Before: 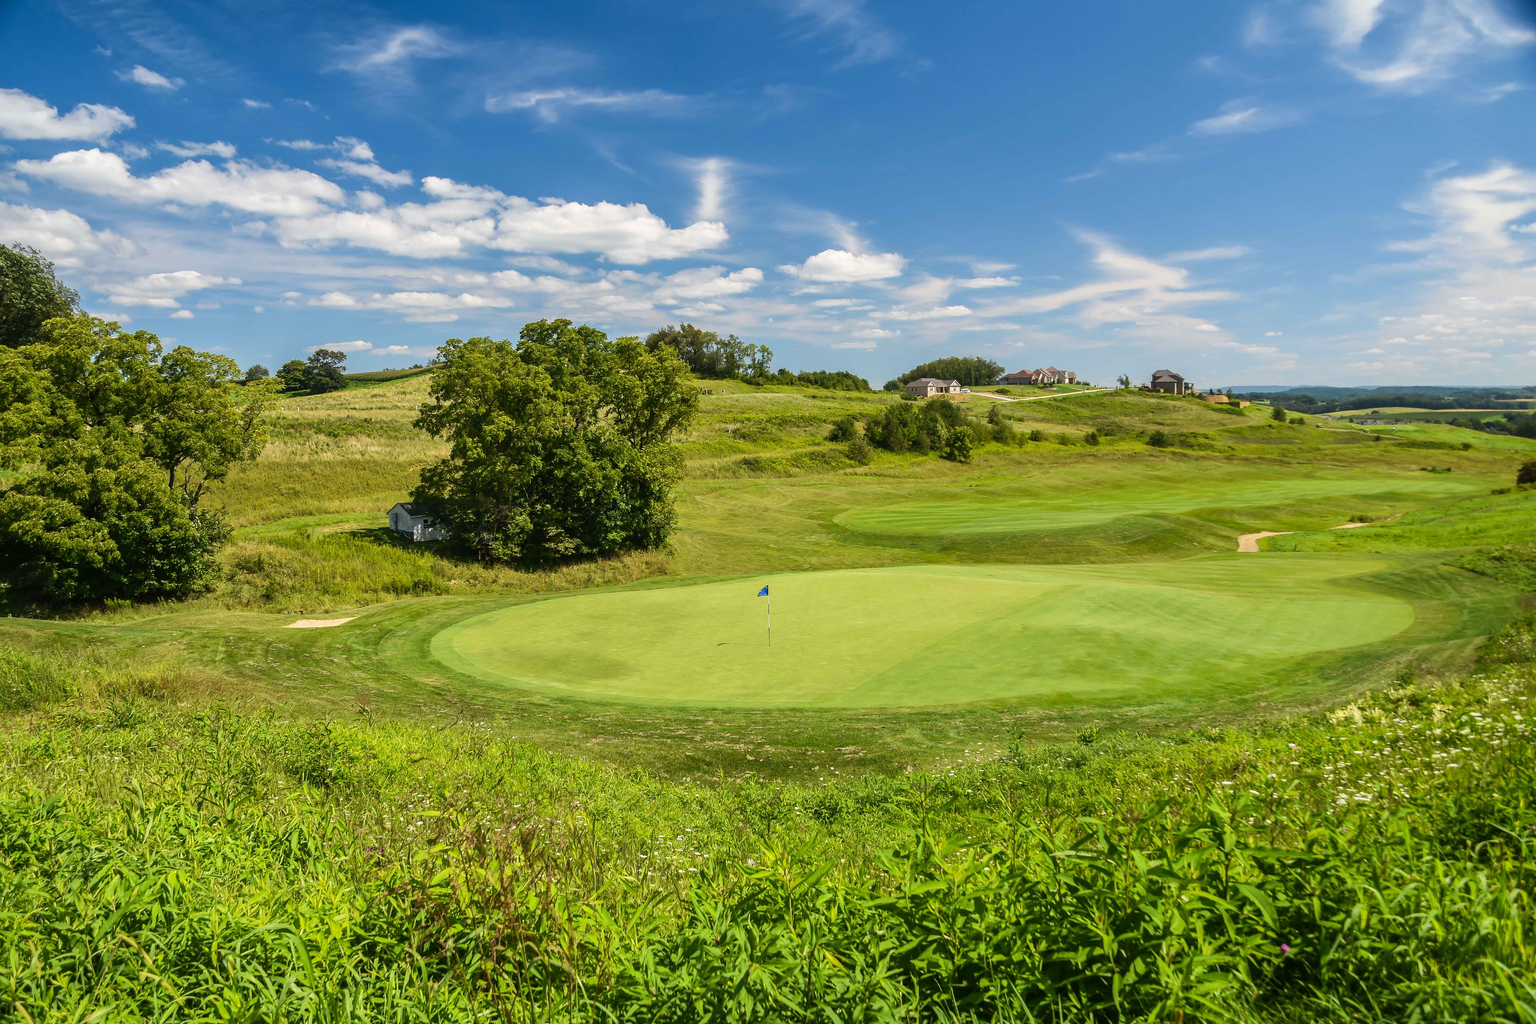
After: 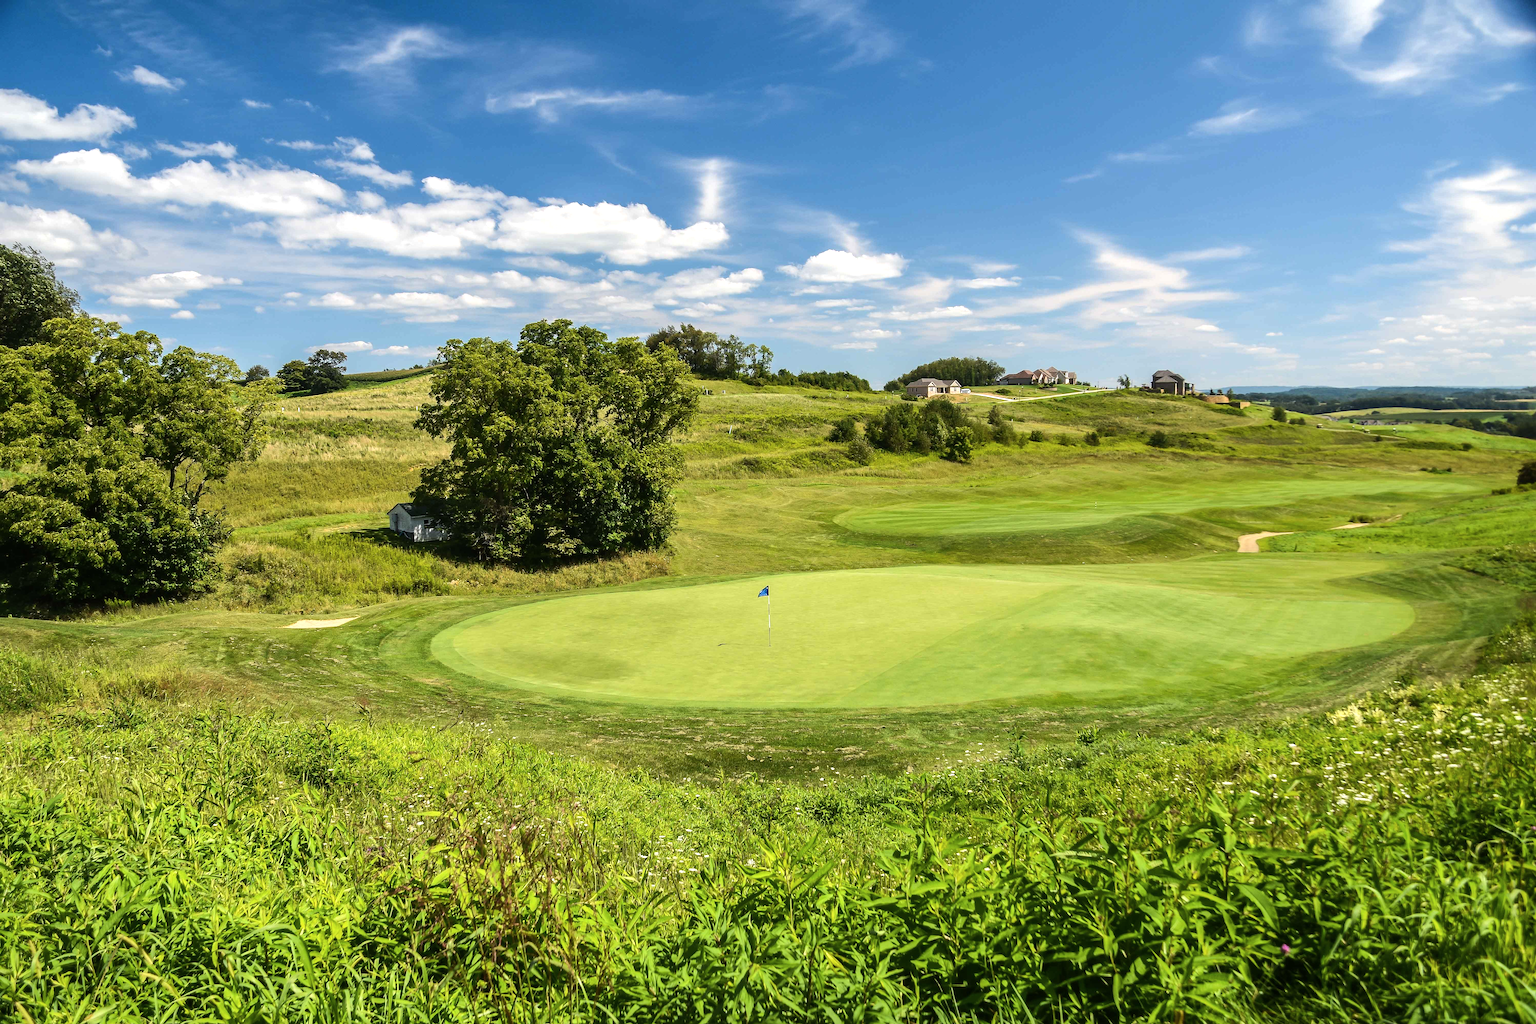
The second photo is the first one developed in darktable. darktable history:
tone equalizer: -8 EV -0.417 EV, -7 EV -0.389 EV, -6 EV -0.333 EV, -5 EV -0.222 EV, -3 EV 0.222 EV, -2 EV 0.333 EV, -1 EV 0.389 EV, +0 EV 0.417 EV, edges refinement/feathering 500, mask exposure compensation -1.57 EV, preserve details no
contrast brightness saturation: contrast 0.01, saturation -0.05
